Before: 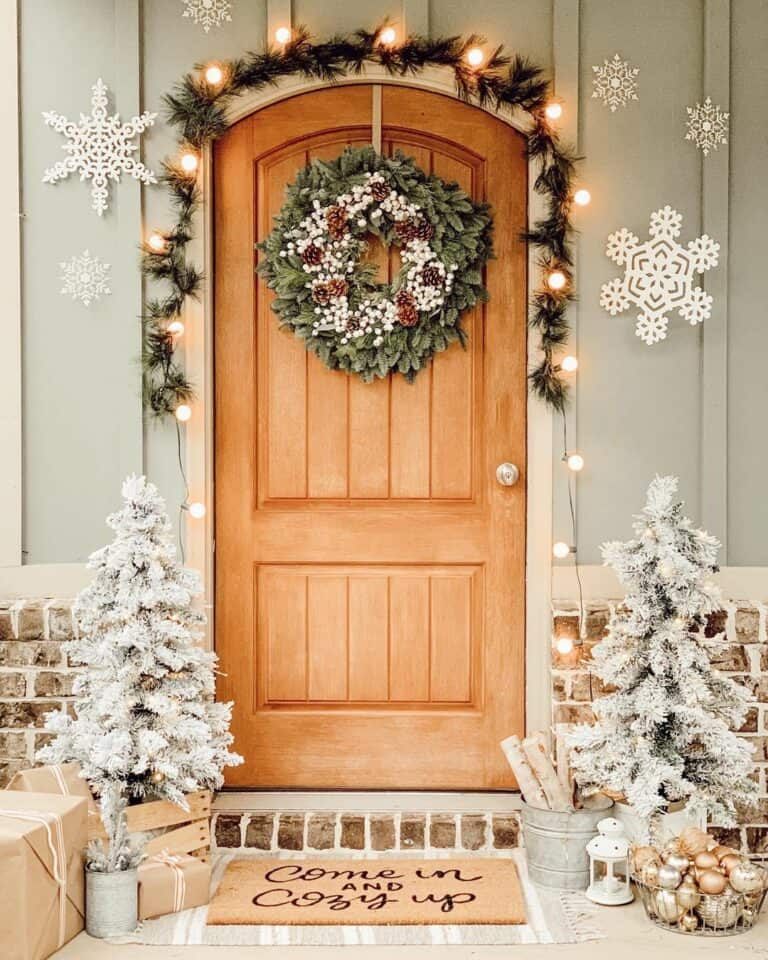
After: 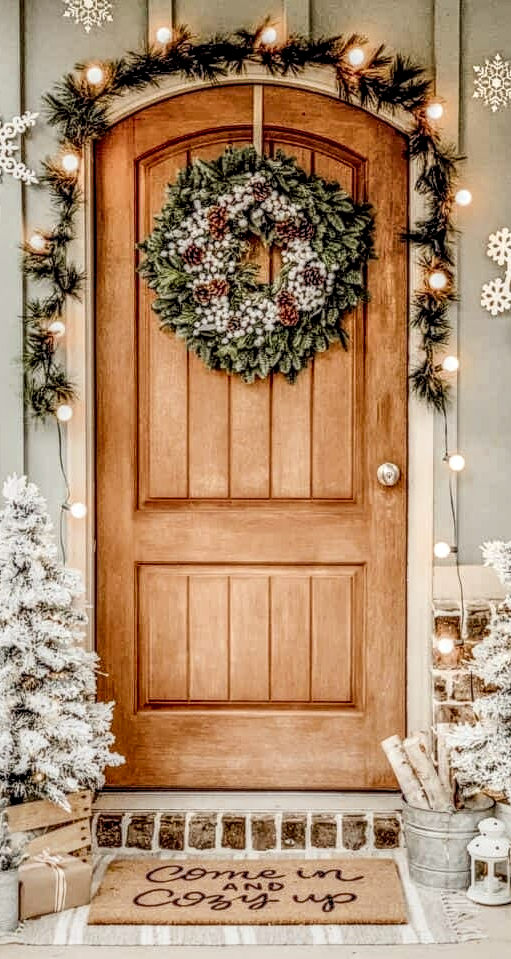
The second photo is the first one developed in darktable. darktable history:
crop and rotate: left 15.601%, right 17.769%
filmic rgb: black relative exposure -7.65 EV, white relative exposure 4.56 EV, hardness 3.61
local contrast: highlights 0%, shadows 4%, detail 298%, midtone range 0.295
